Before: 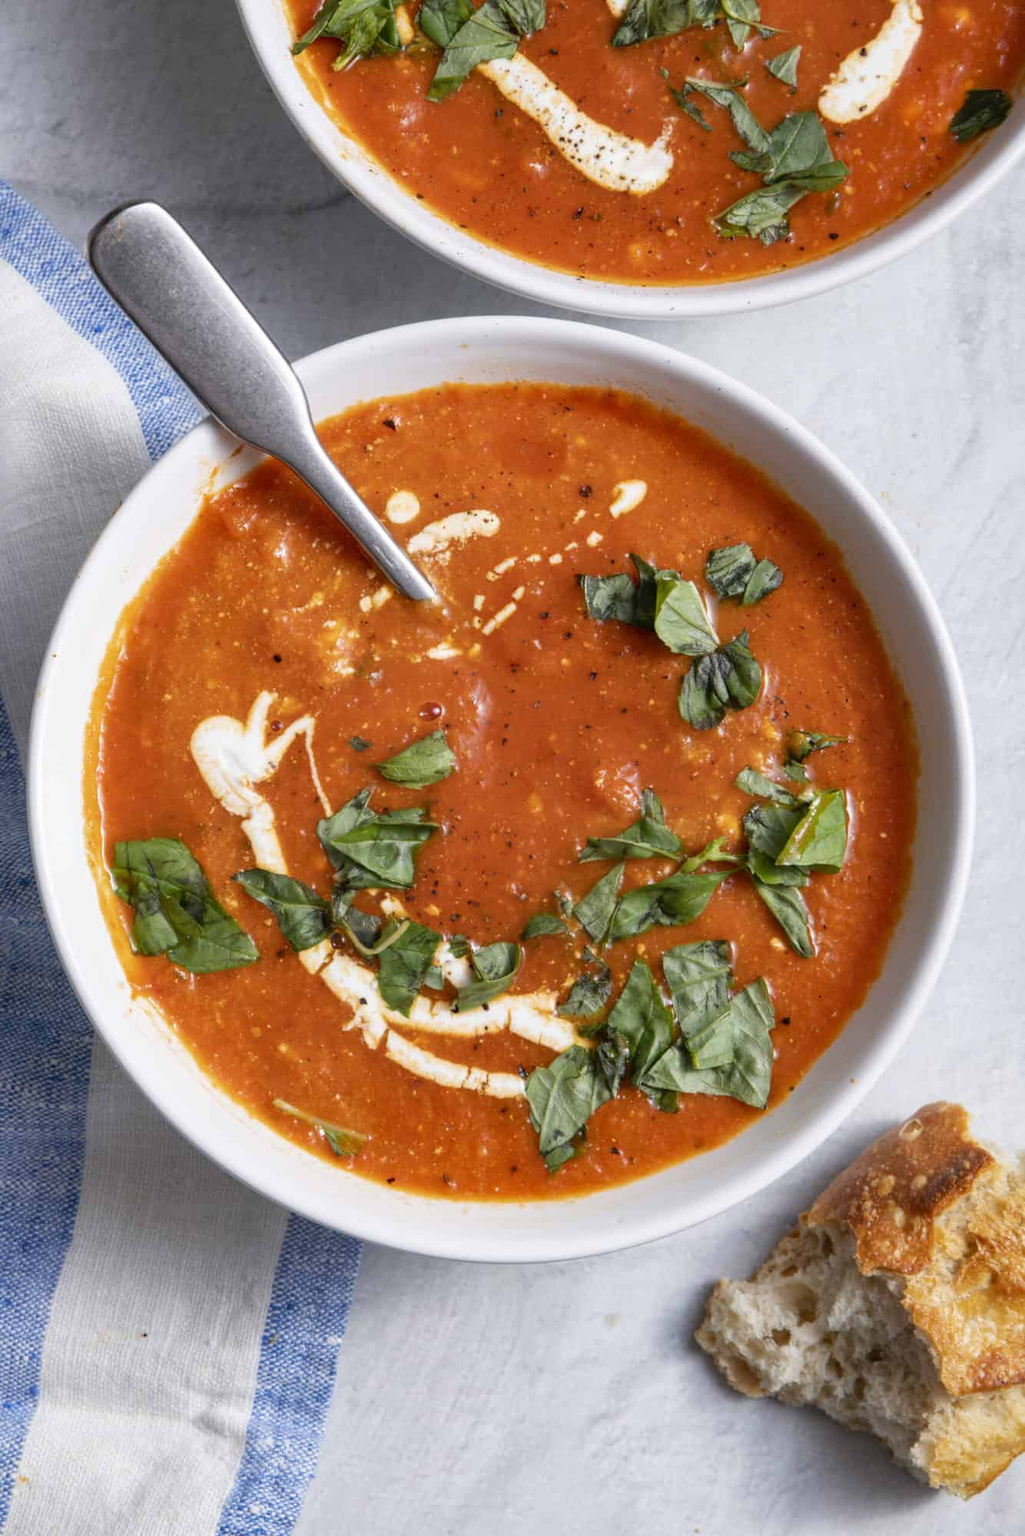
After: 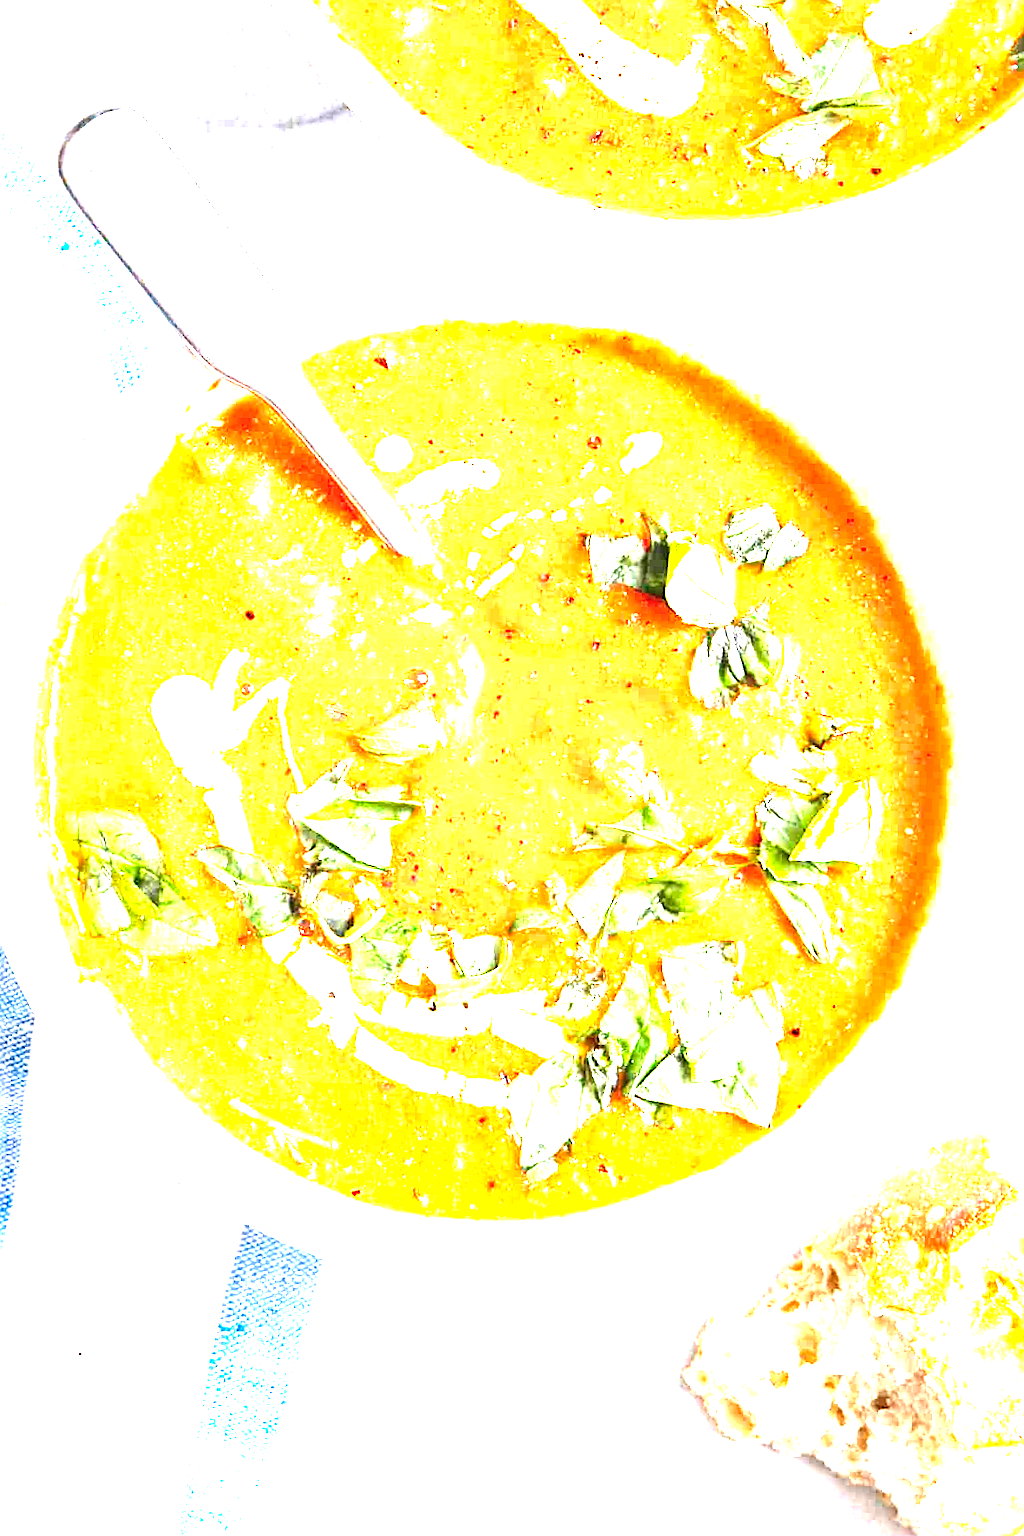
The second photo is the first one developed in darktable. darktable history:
crop and rotate: angle -1.89°, left 3.123%, top 3.821%, right 1.433%, bottom 0.742%
sharpen: on, module defaults
exposure: black level correction 0, exposure 4.031 EV, compensate highlight preservation false
color zones: curves: ch0 [(0, 0.5) (0.143, 0.5) (0.286, 0.5) (0.429, 0.5) (0.571, 0.5) (0.714, 0.476) (0.857, 0.5) (1, 0.5)]; ch2 [(0, 0.5) (0.143, 0.5) (0.286, 0.5) (0.429, 0.5) (0.571, 0.5) (0.714, 0.487) (0.857, 0.5) (1, 0.5)]
